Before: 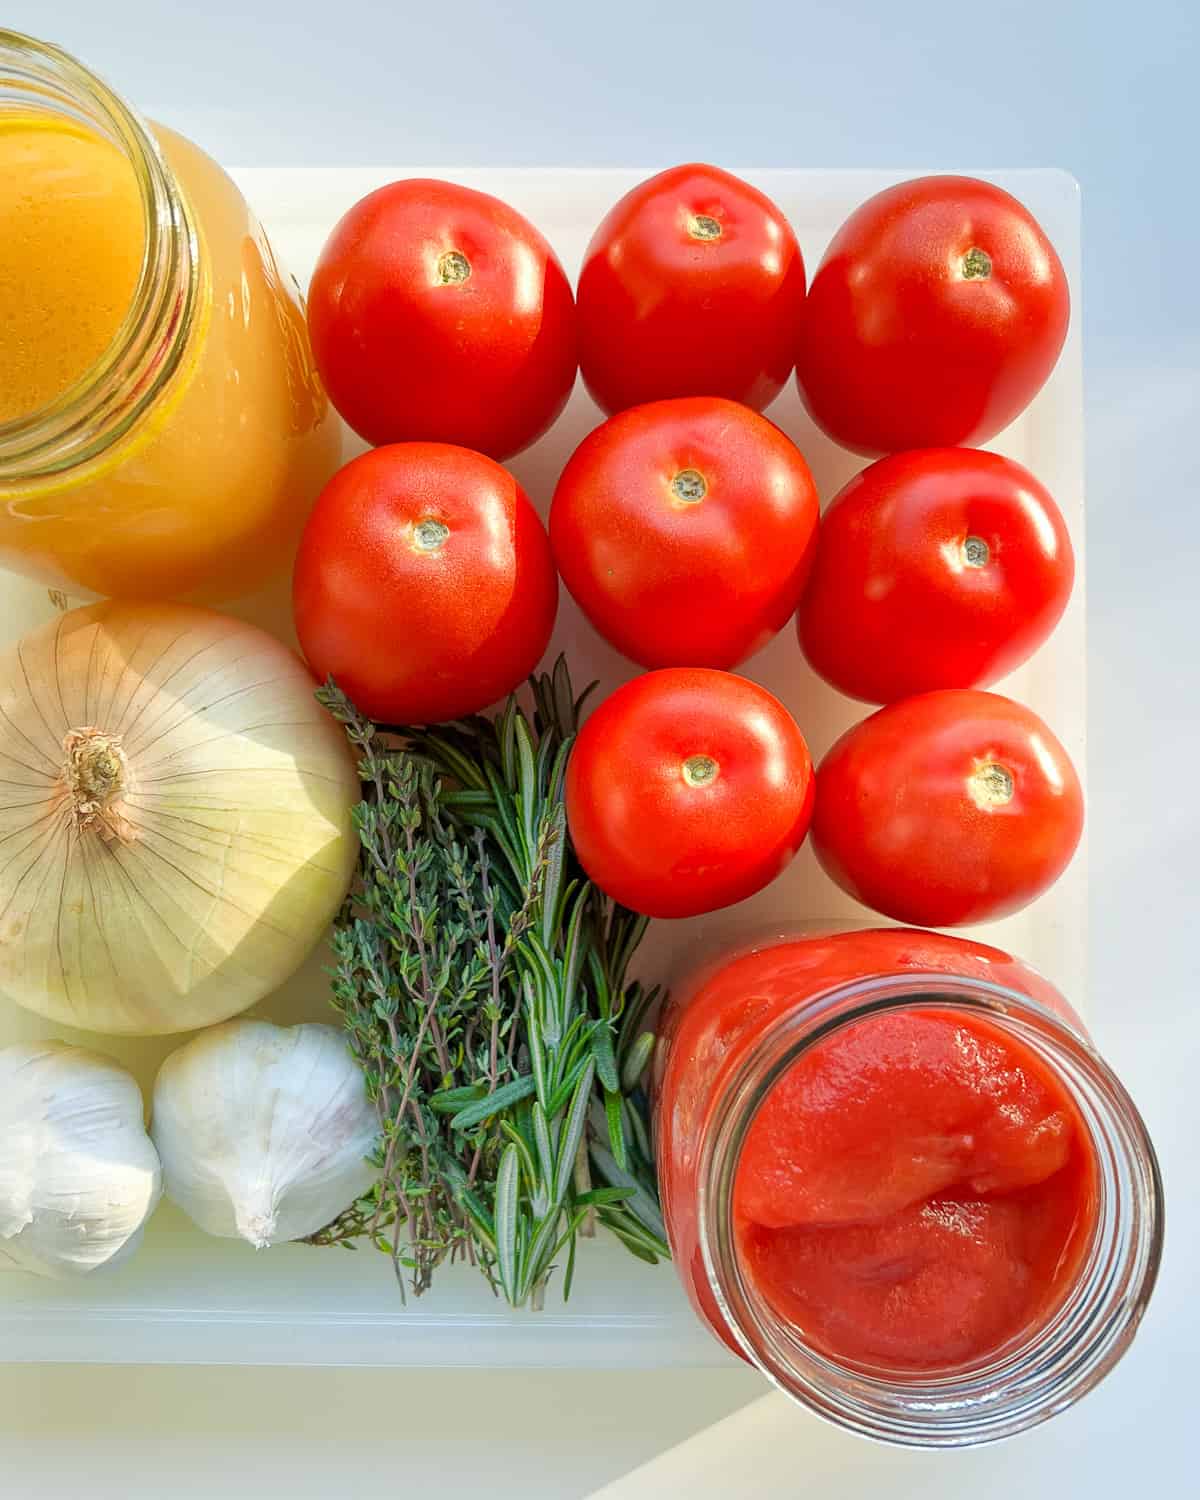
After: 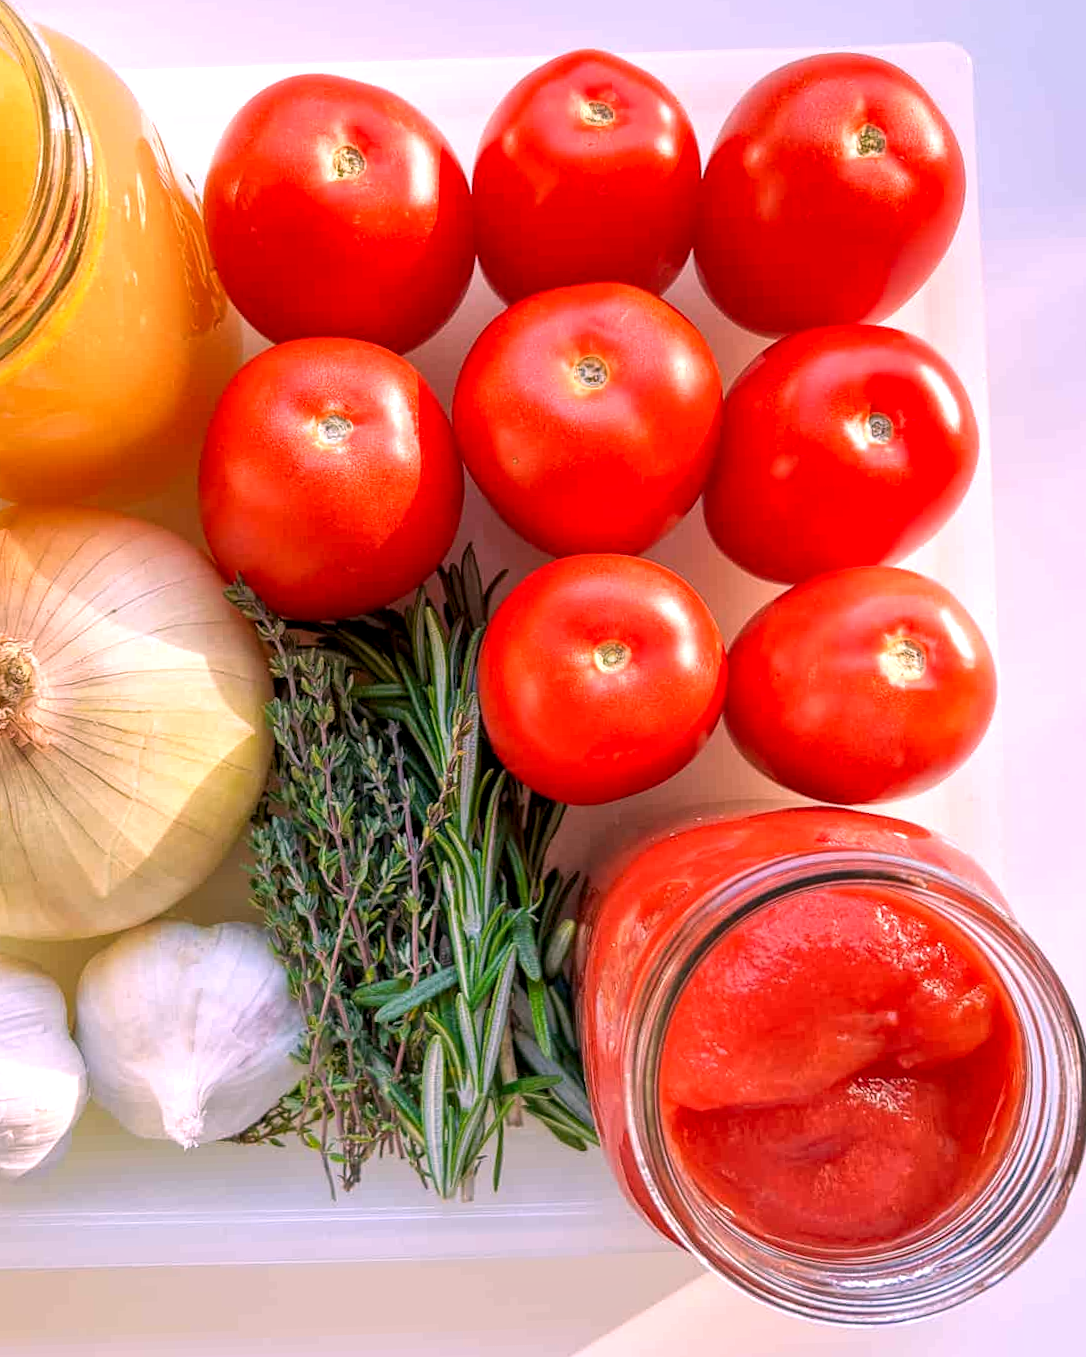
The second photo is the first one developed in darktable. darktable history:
local contrast: detail 130%
exposure: compensate highlight preservation false
crop and rotate: angle 1.96°, left 5.673%, top 5.673%
white balance: red 1.188, blue 1.11
